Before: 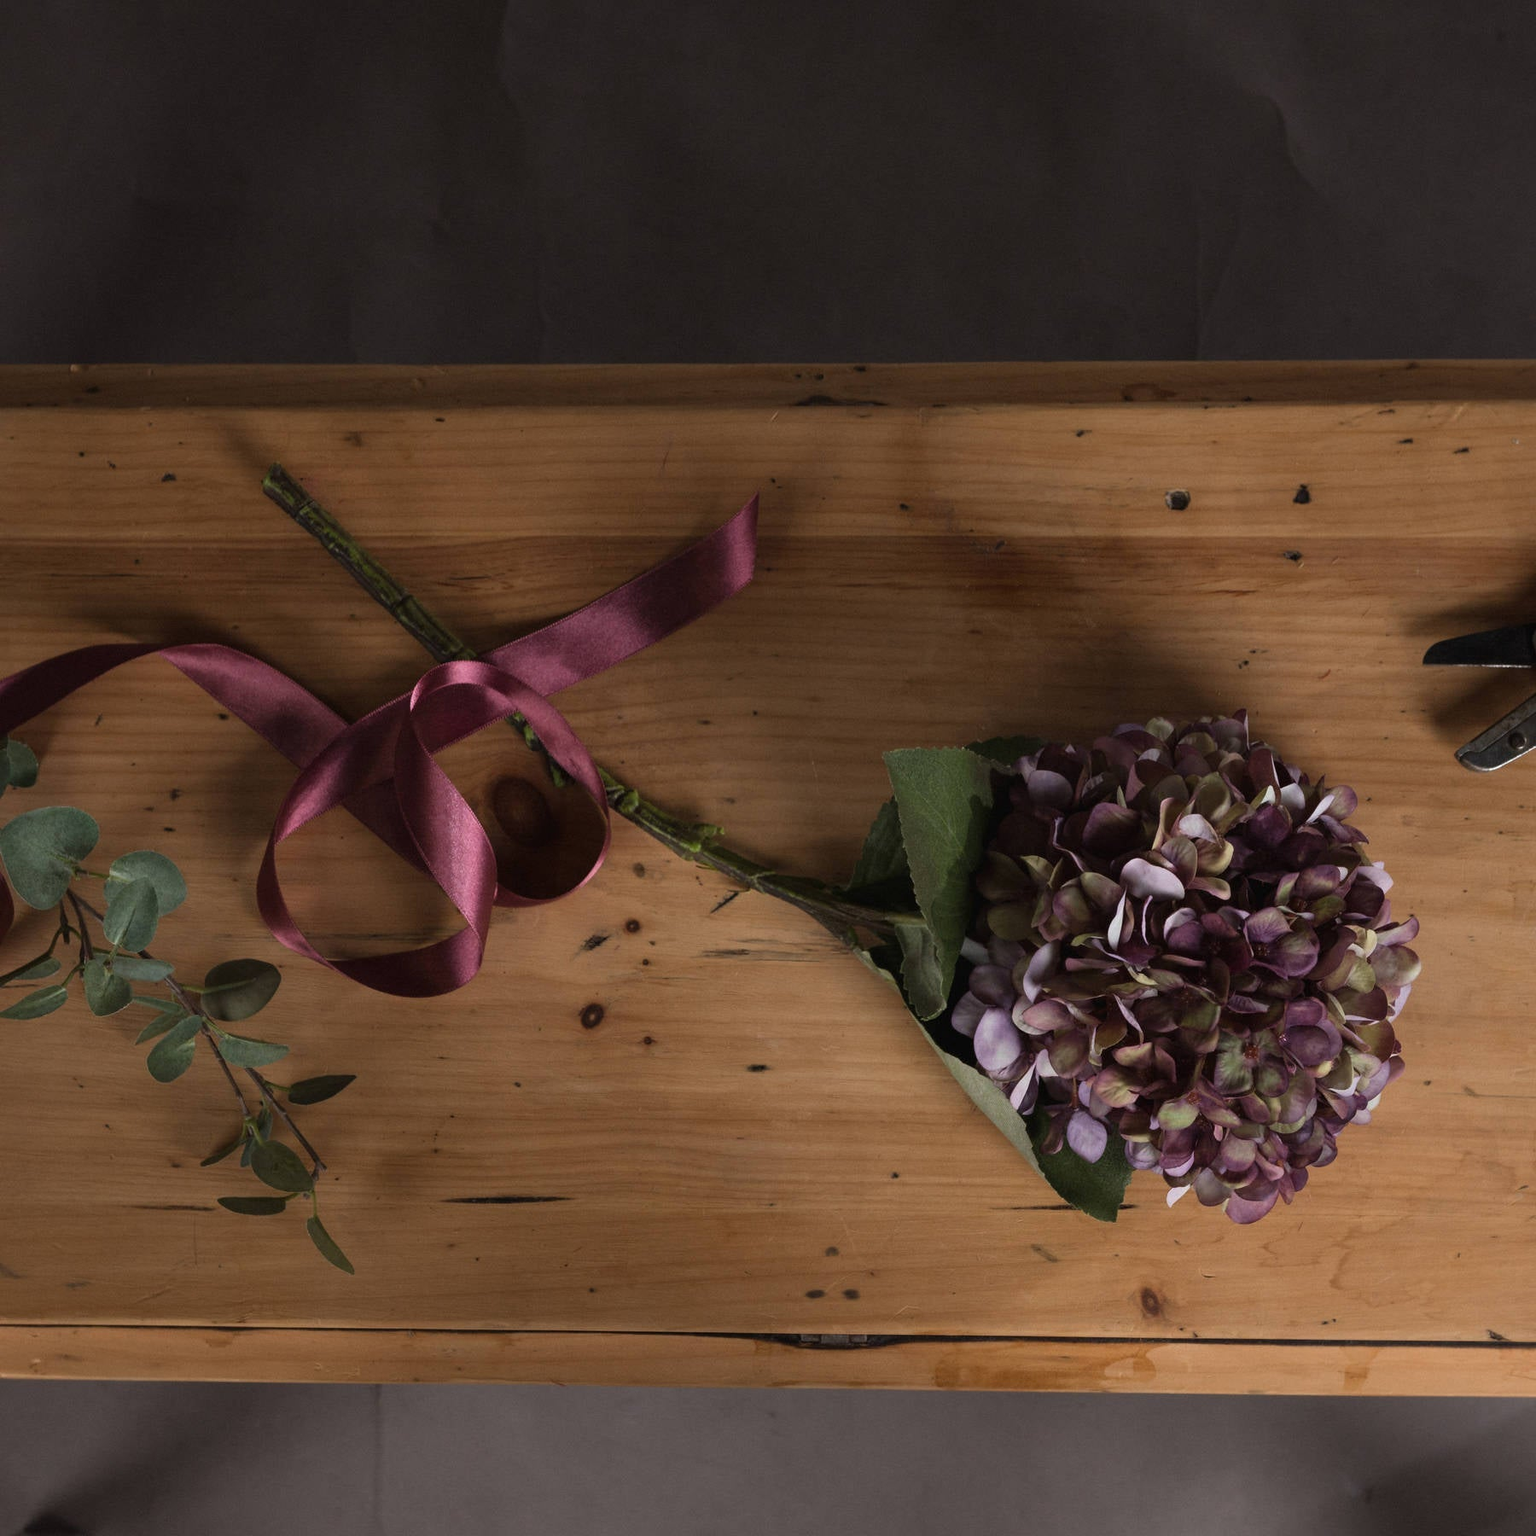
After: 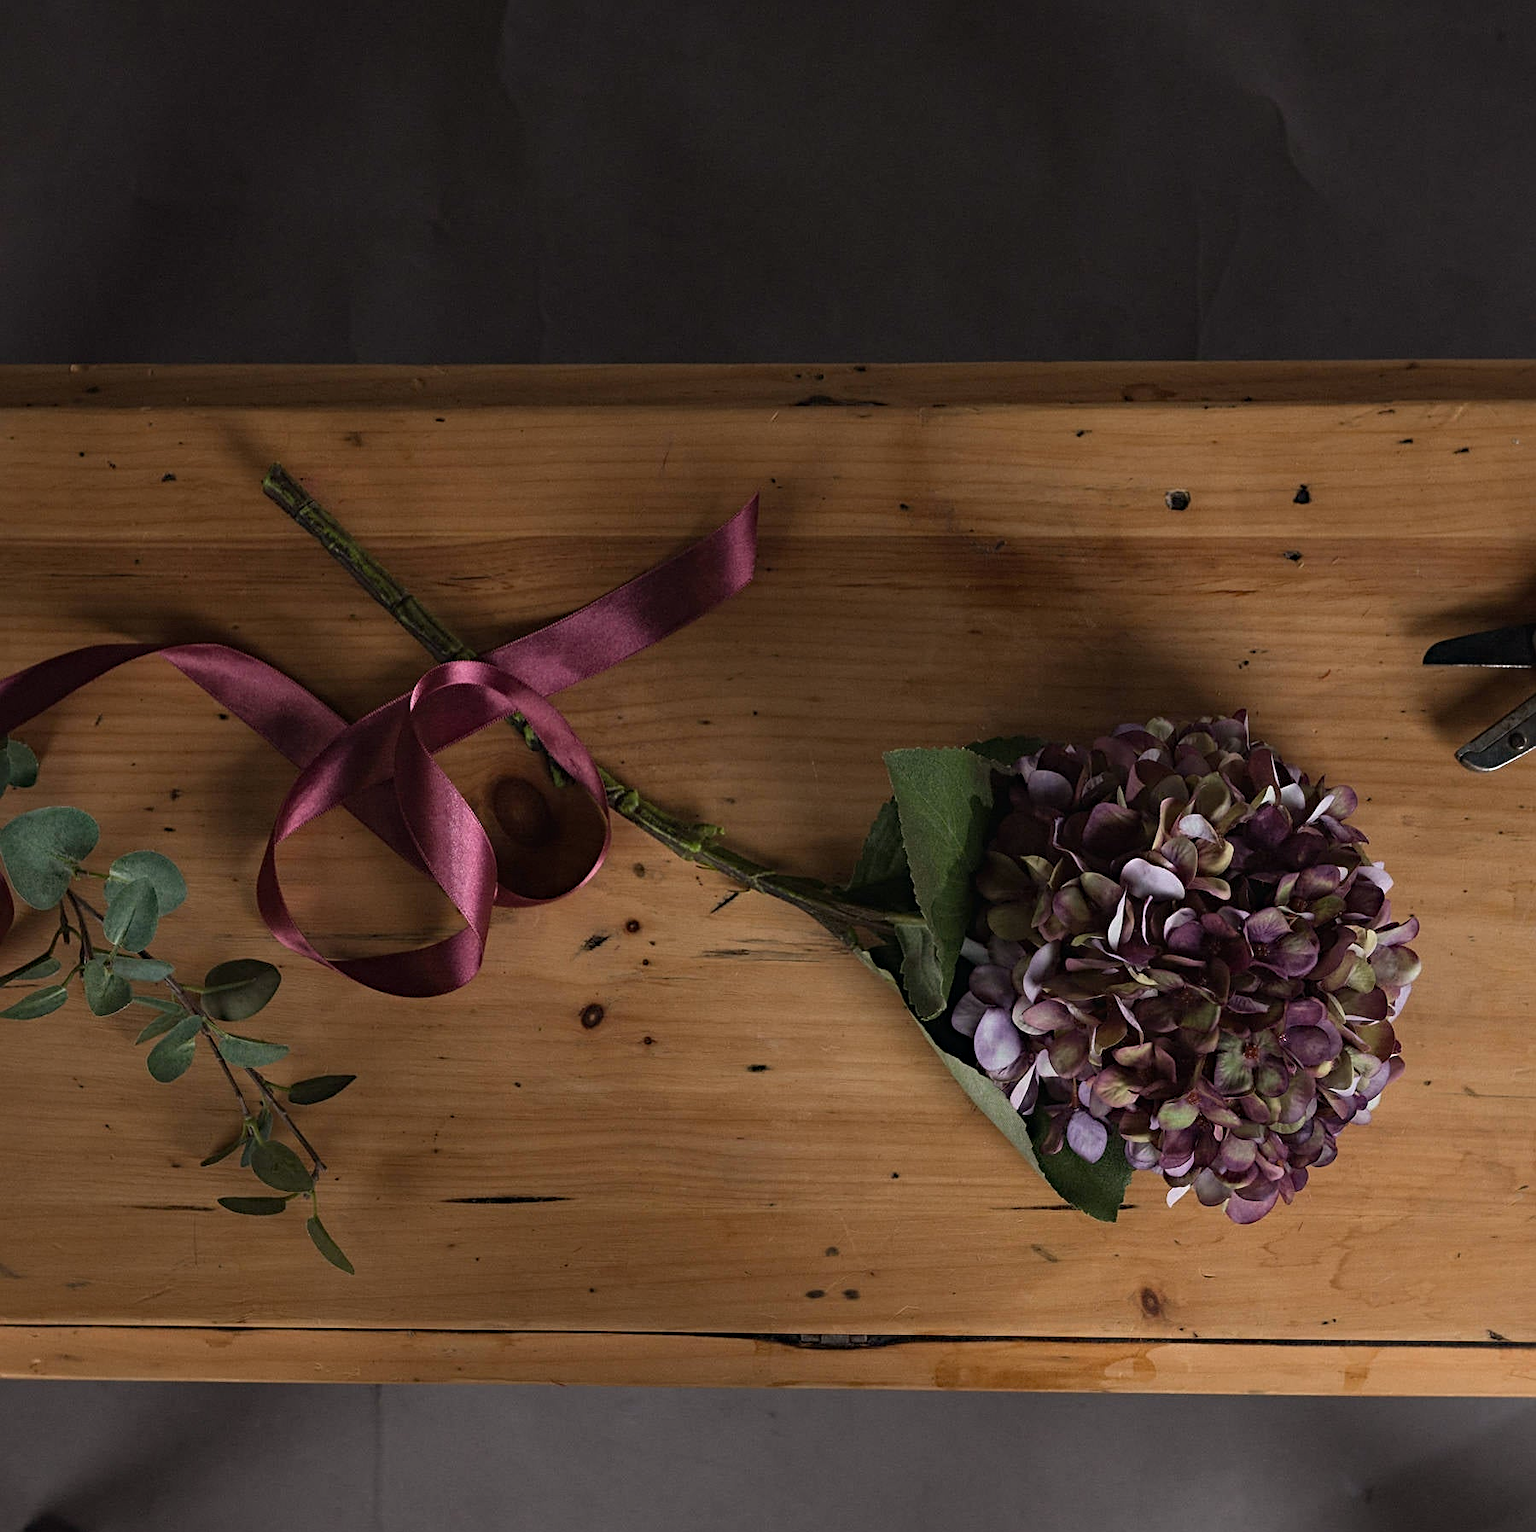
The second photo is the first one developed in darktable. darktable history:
haze removal: compatibility mode true, adaptive false
sharpen: on, module defaults
crop: top 0.05%, bottom 0.098%
